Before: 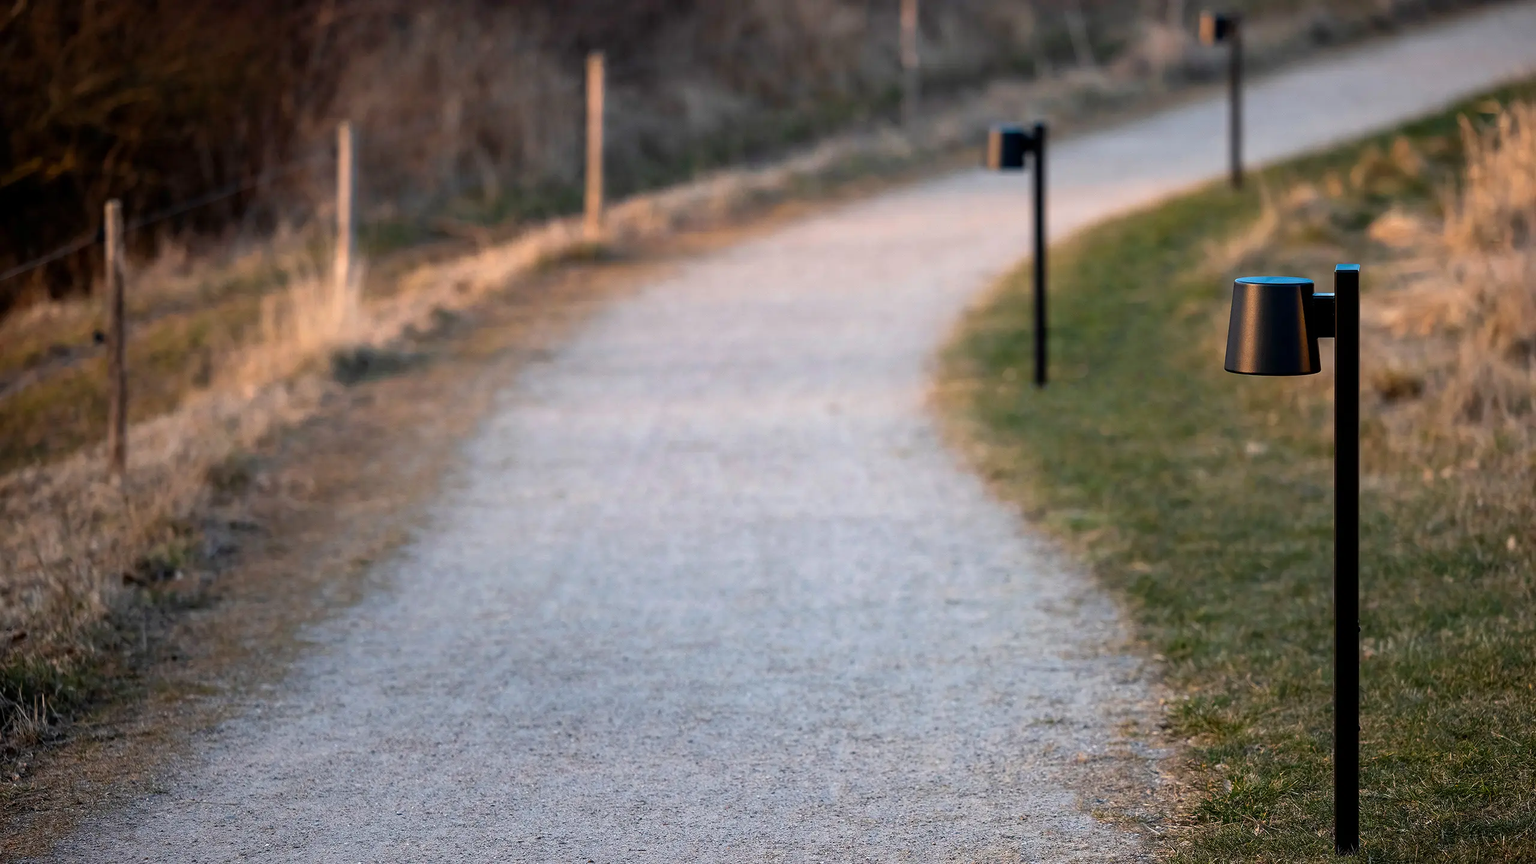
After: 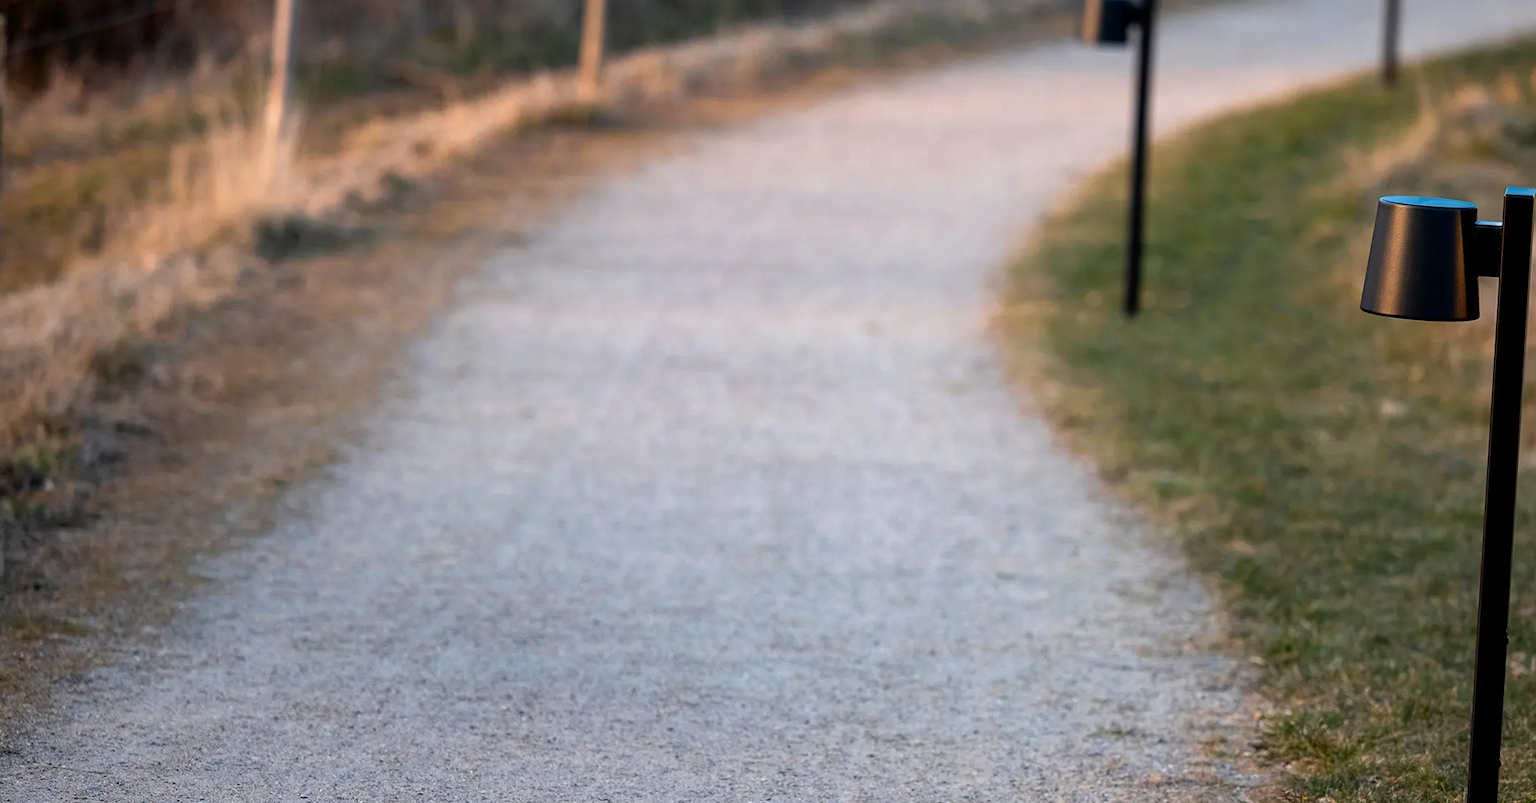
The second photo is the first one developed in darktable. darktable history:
crop and rotate: angle -3.49°, left 9.896%, top 20.421%, right 12.075%, bottom 11.841%
